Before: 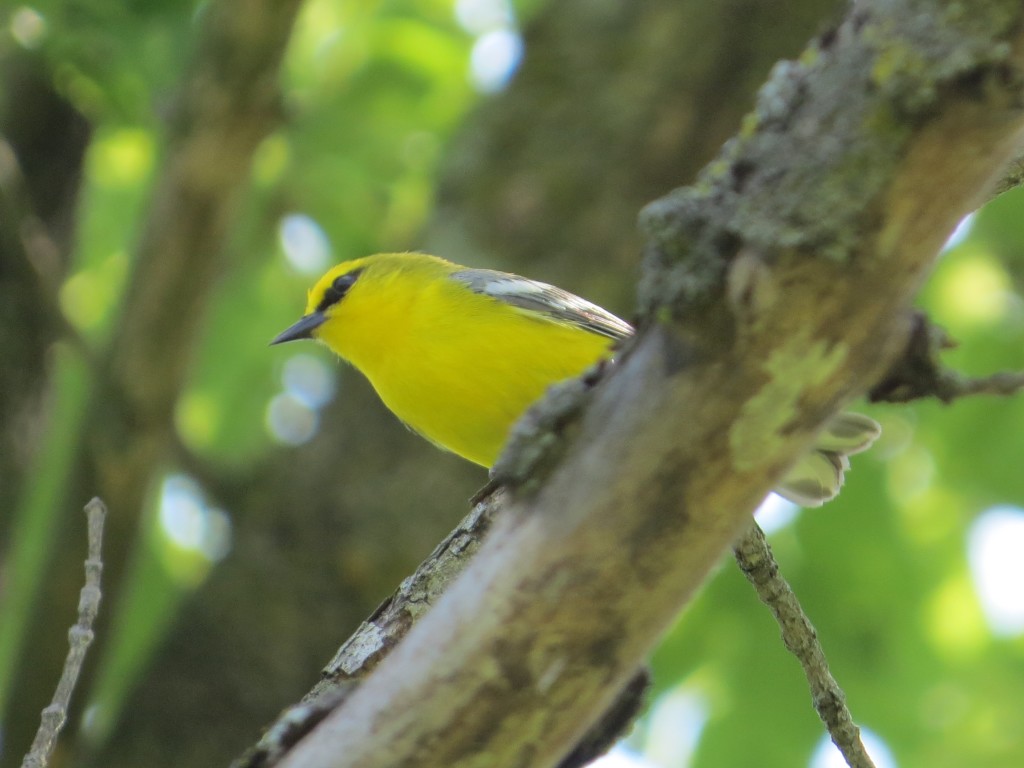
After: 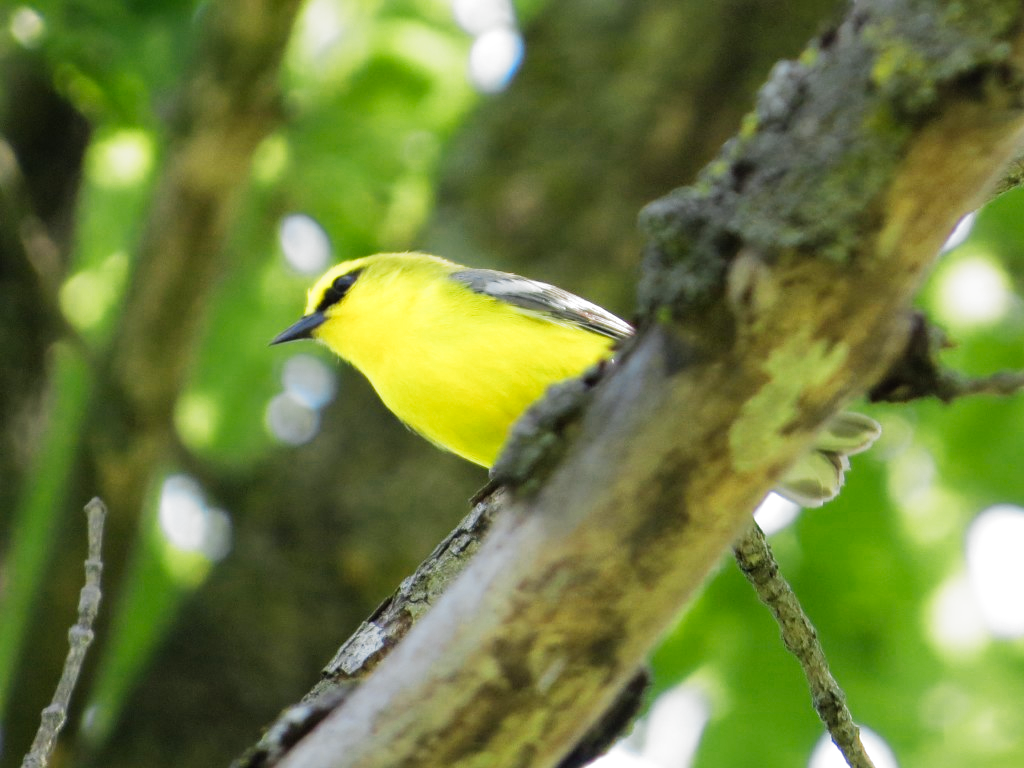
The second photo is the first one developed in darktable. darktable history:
filmic rgb: black relative exposure -7.98 EV, white relative exposure 2.2 EV, hardness 6.92, add noise in highlights 0.002, preserve chrominance no, color science v3 (2019), use custom middle-gray values true, iterations of high-quality reconstruction 0, contrast in highlights soft
color zones: curves: ch0 [(0.004, 0.305) (0.261, 0.623) (0.389, 0.399) (0.708, 0.571) (0.947, 0.34)]; ch1 [(0.025, 0.645) (0.229, 0.584) (0.326, 0.551) (0.484, 0.262) (0.757, 0.643)]
